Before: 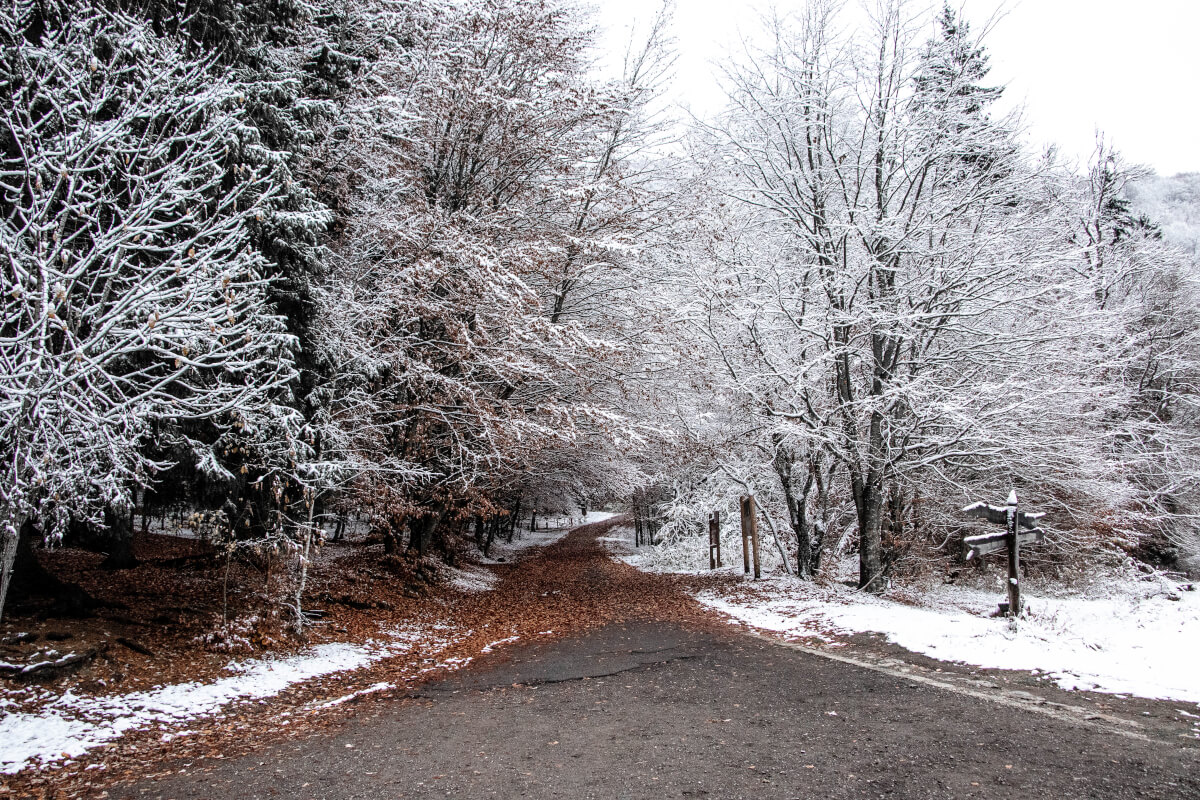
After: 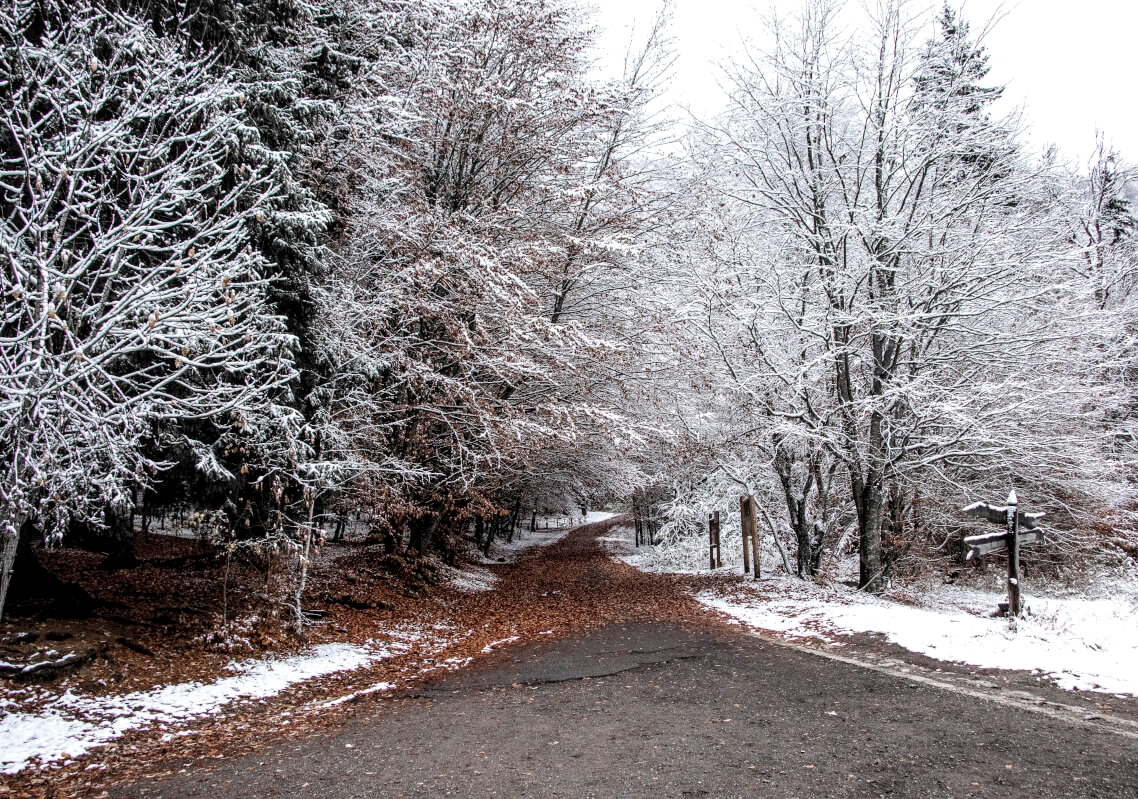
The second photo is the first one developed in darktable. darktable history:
crop and rotate: right 5.138%
local contrast: highlights 104%, shadows 102%, detail 120%, midtone range 0.2
